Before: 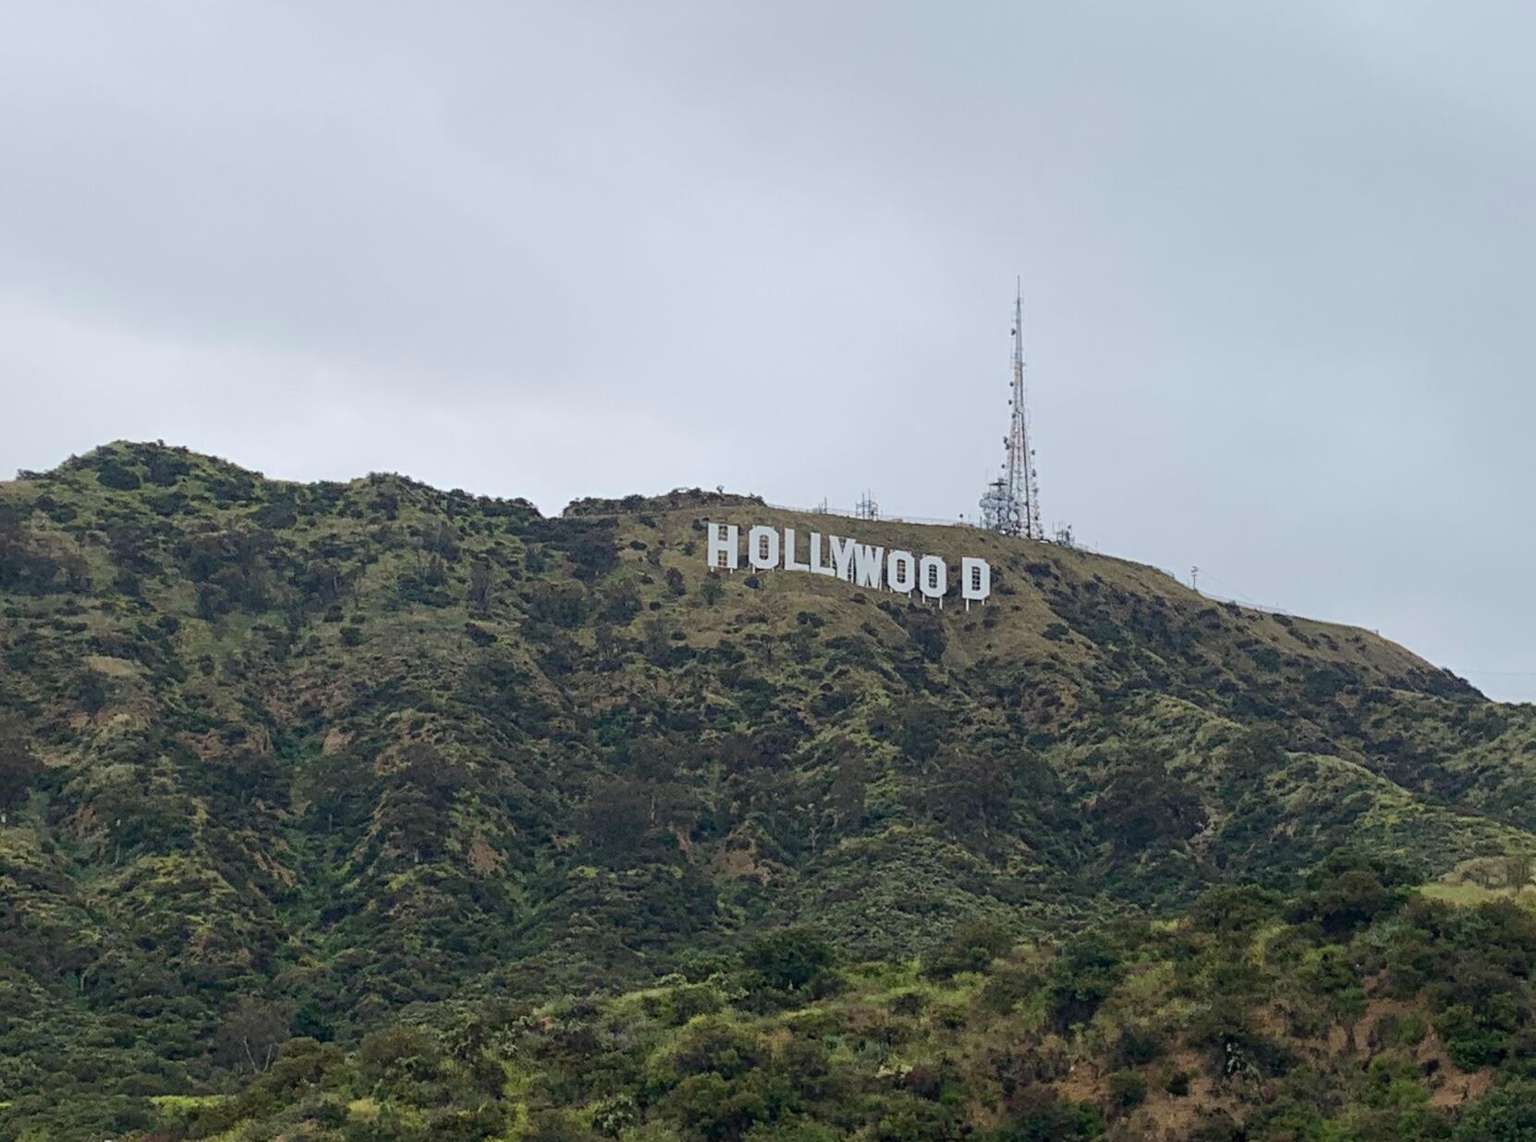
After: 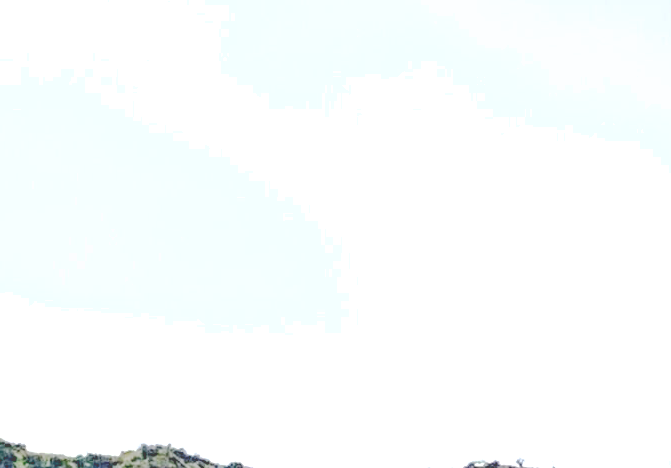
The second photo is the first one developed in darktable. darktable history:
crop: left 15.637%, top 5.463%, right 43.941%, bottom 56.668%
base curve: curves: ch0 [(0.065, 0.026) (0.236, 0.358) (0.53, 0.546) (0.777, 0.841) (0.924, 0.992)], preserve colors none
local contrast: detail 109%
exposure: black level correction 0, exposure 0.693 EV, compensate exposure bias true, compensate highlight preservation false
